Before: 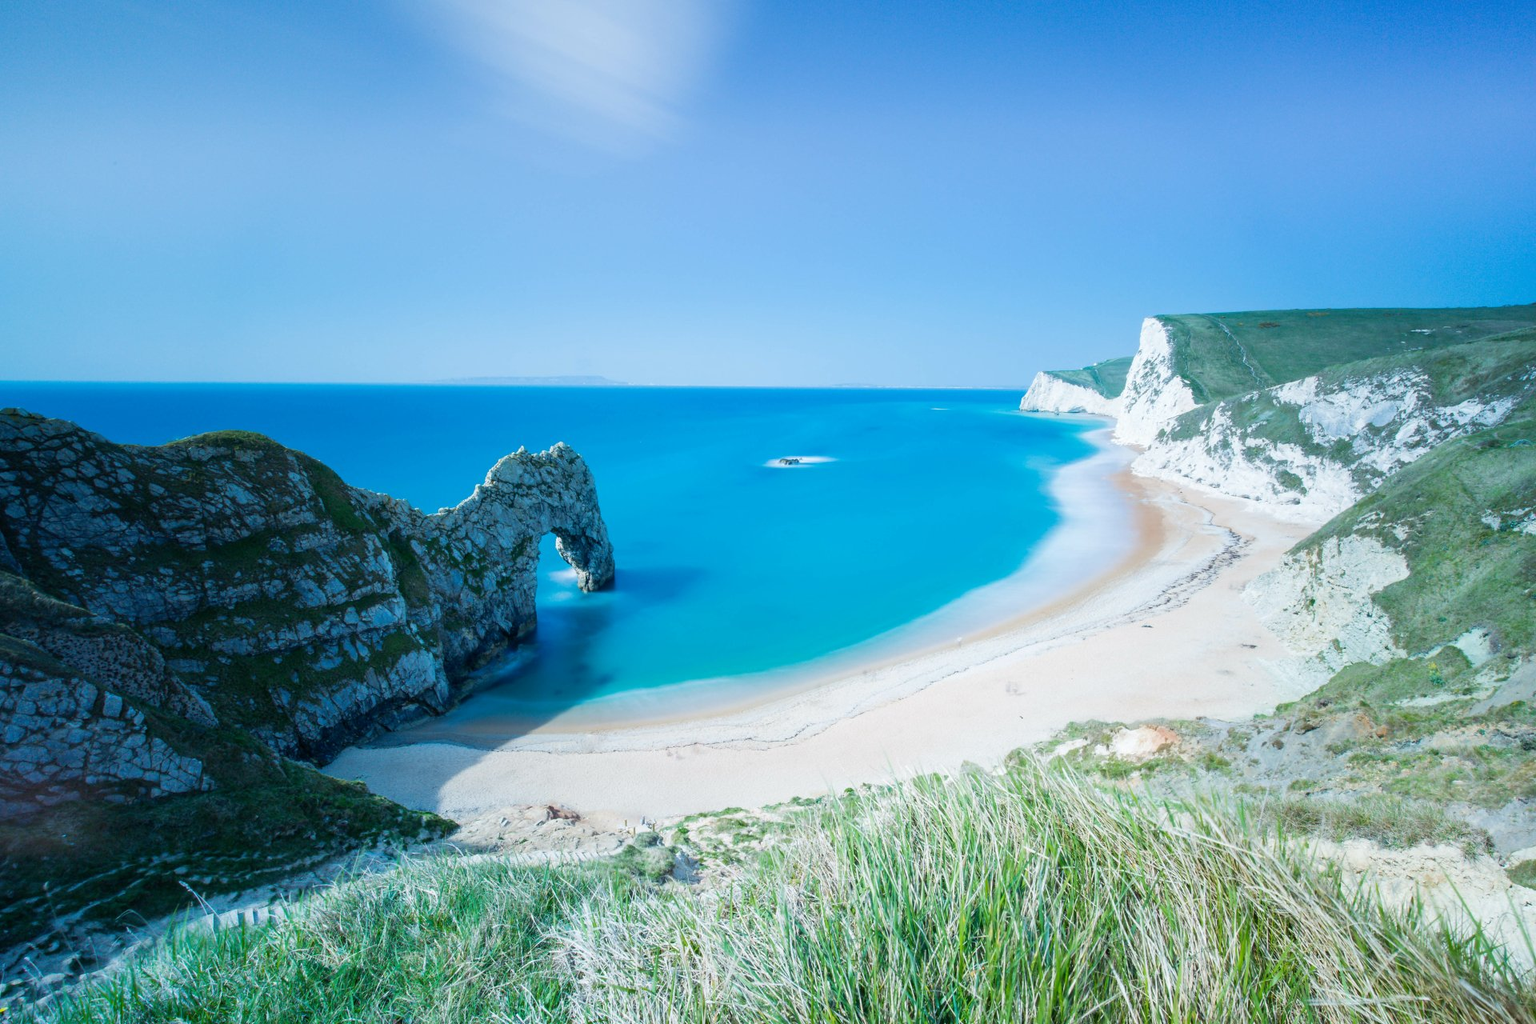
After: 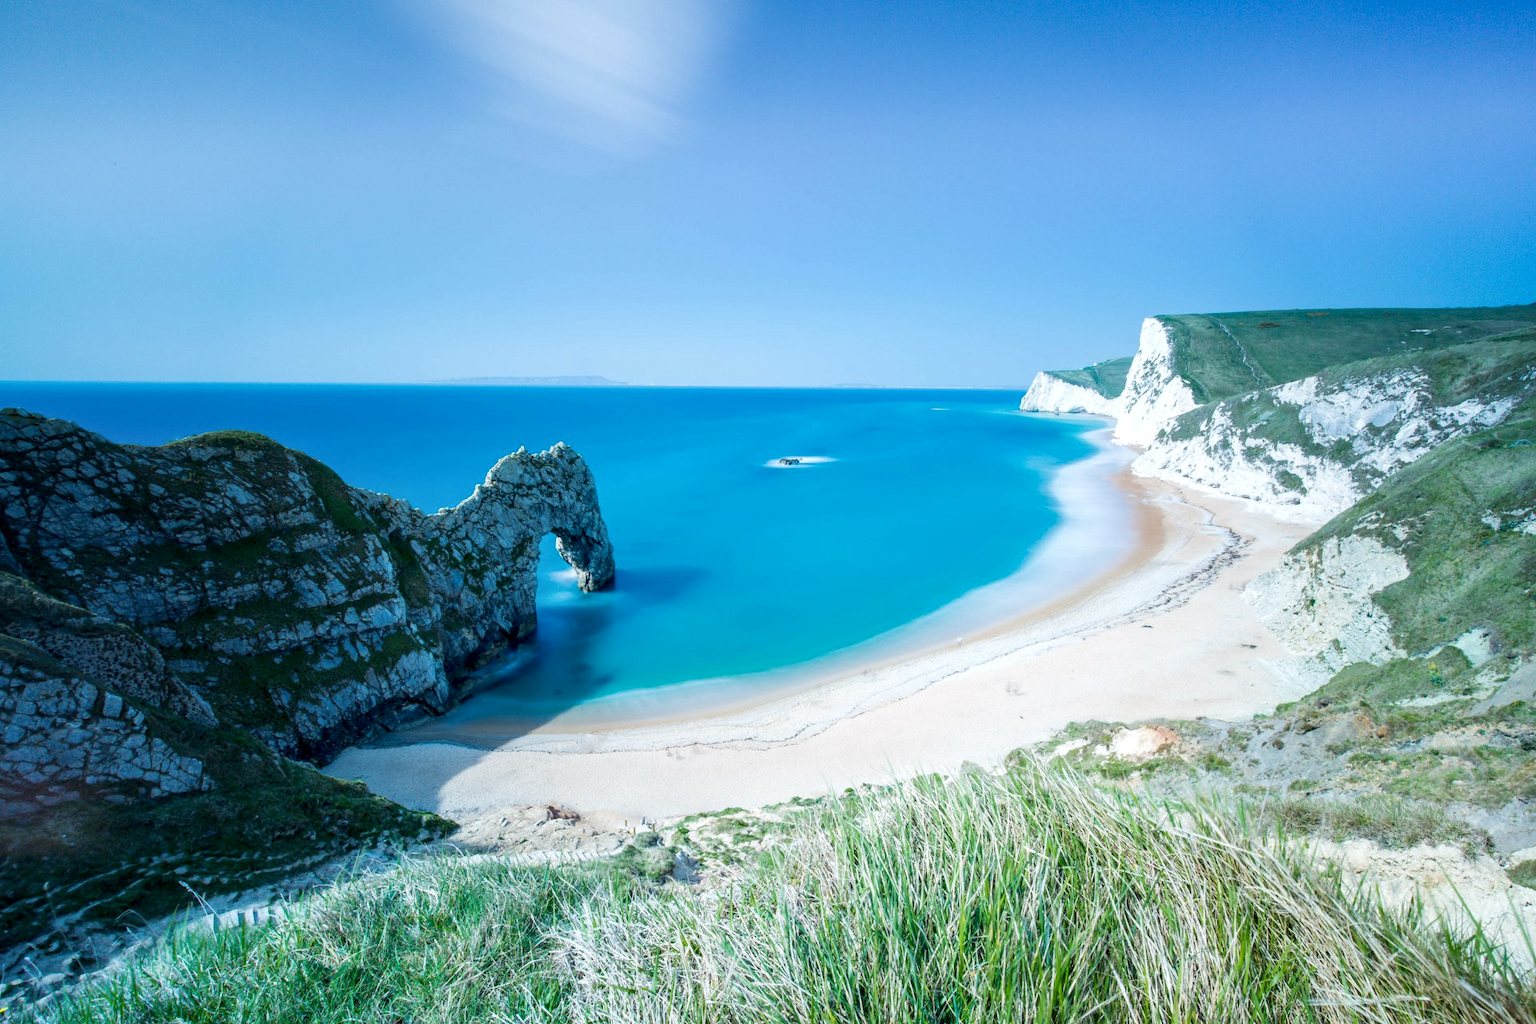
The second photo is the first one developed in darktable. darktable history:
local contrast: highlights 82%, shadows 80%
